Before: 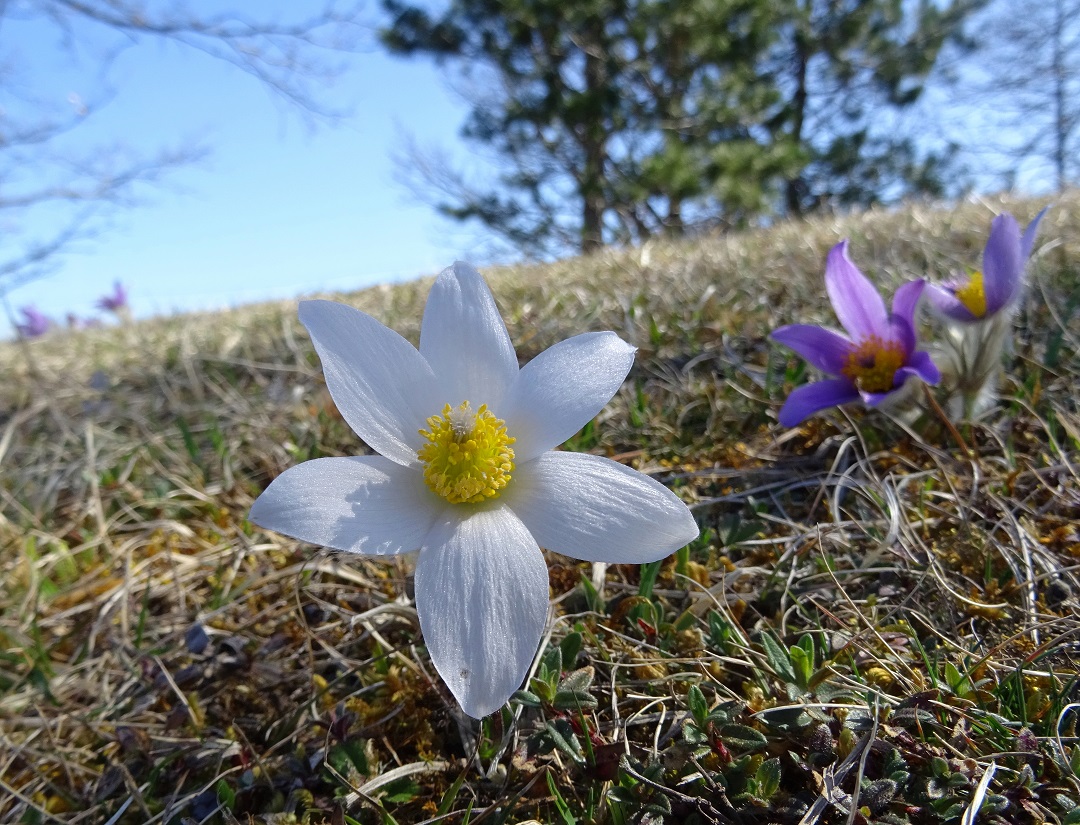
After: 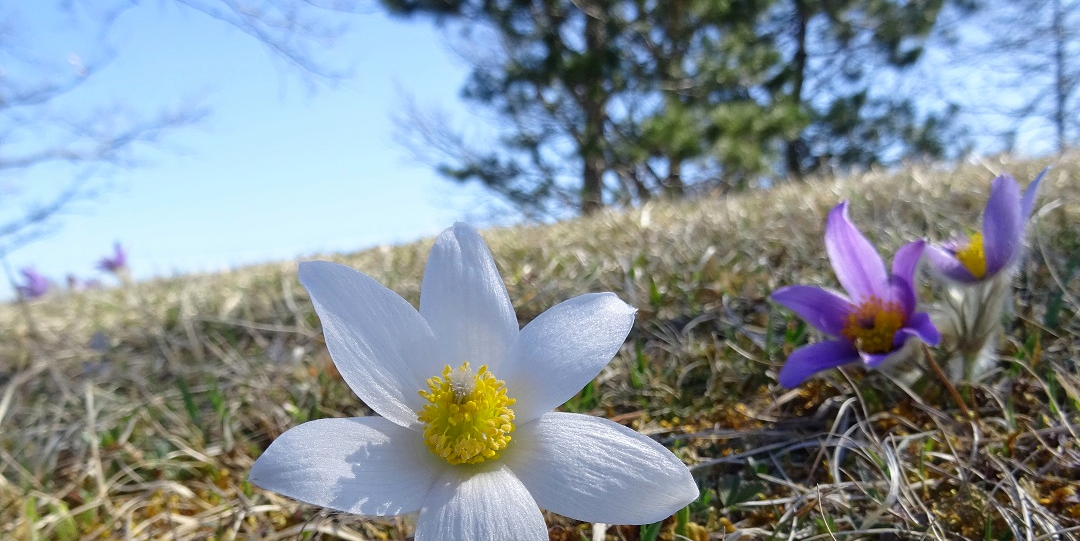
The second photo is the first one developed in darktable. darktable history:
crop and rotate: top 4.848%, bottom 29.503%
tone curve: curves: ch0 [(0, 0) (0.003, 0.003) (0.011, 0.012) (0.025, 0.026) (0.044, 0.046) (0.069, 0.072) (0.1, 0.104) (0.136, 0.141) (0.177, 0.185) (0.224, 0.234) (0.277, 0.289) (0.335, 0.349) (0.399, 0.415) (0.468, 0.488) (0.543, 0.566) (0.623, 0.649) (0.709, 0.739) (0.801, 0.834) (0.898, 0.923) (1, 1)], preserve colors none
